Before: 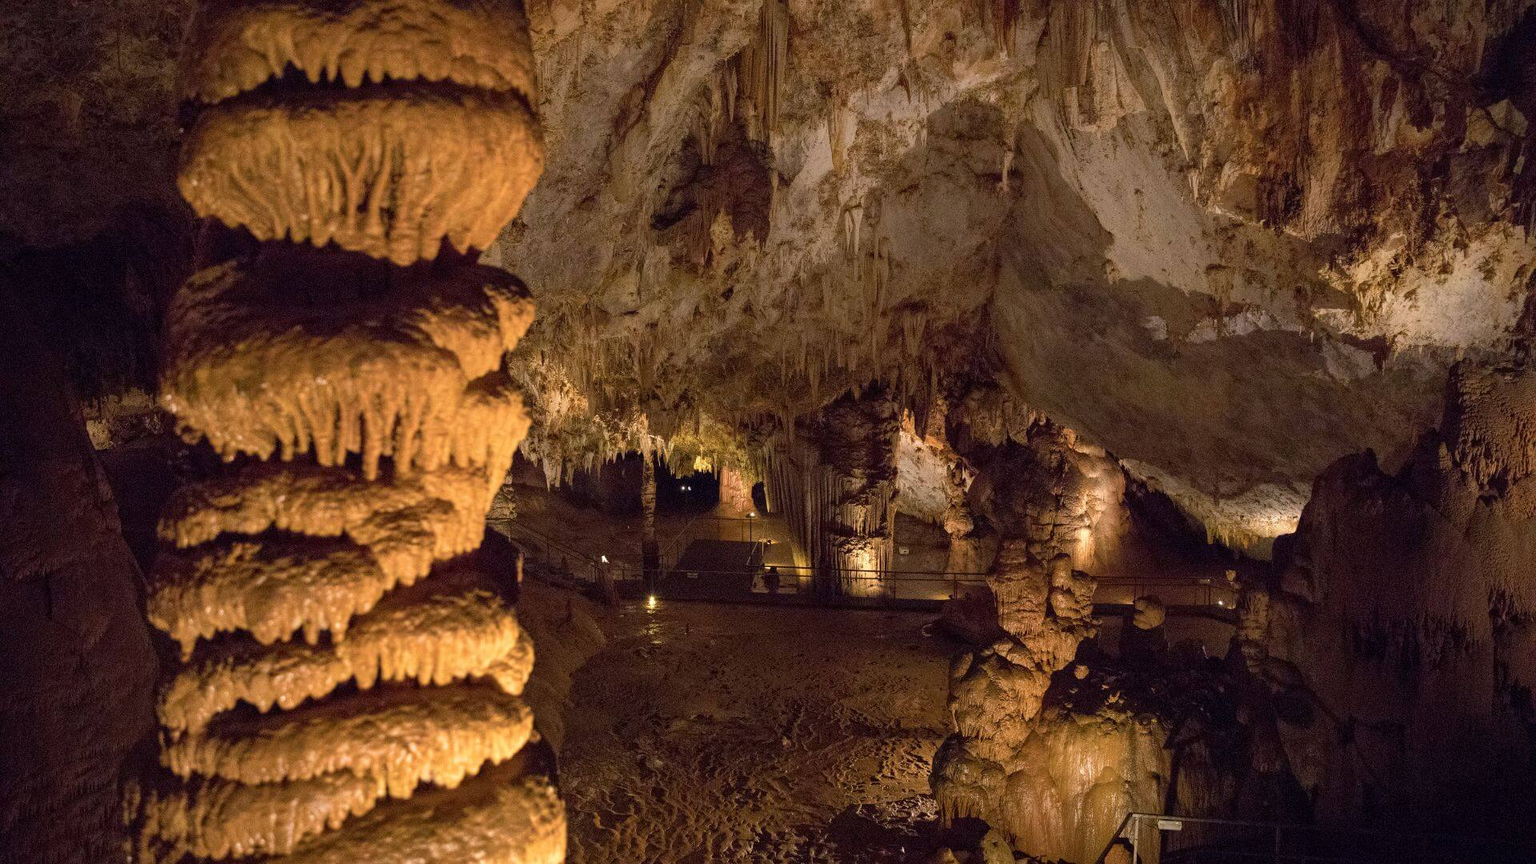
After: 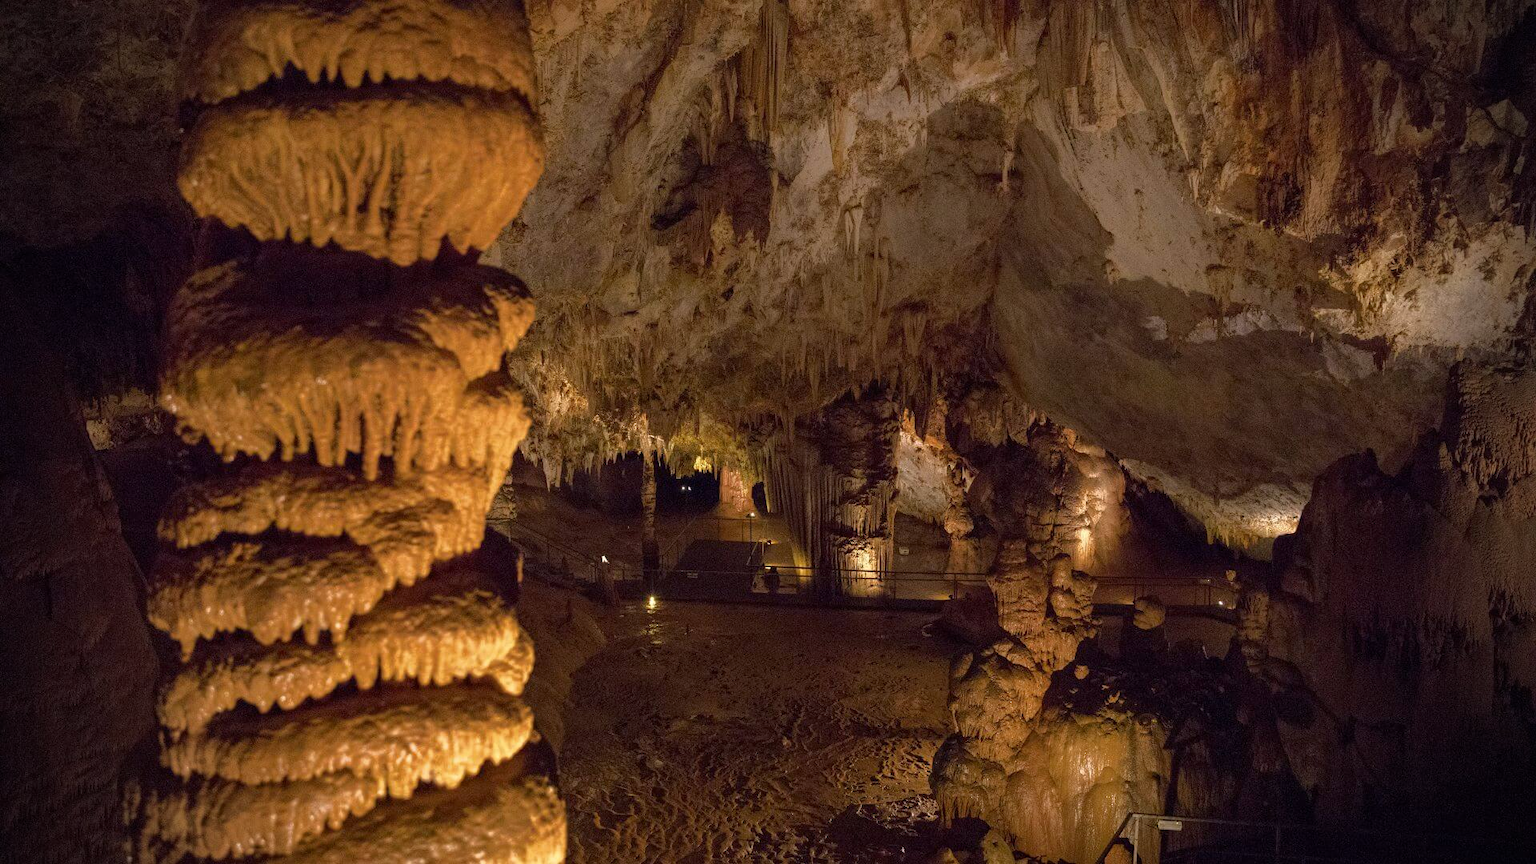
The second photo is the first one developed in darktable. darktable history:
tone curve: curves: ch0 [(0, 0) (0.48, 0.431) (0.7, 0.609) (0.864, 0.854) (1, 1)], color space Lab, independent channels, preserve colors none
base curve: curves: ch0 [(0, 0) (0.297, 0.298) (1, 1)], preserve colors none
vignetting: brightness -0.575, unbound false
